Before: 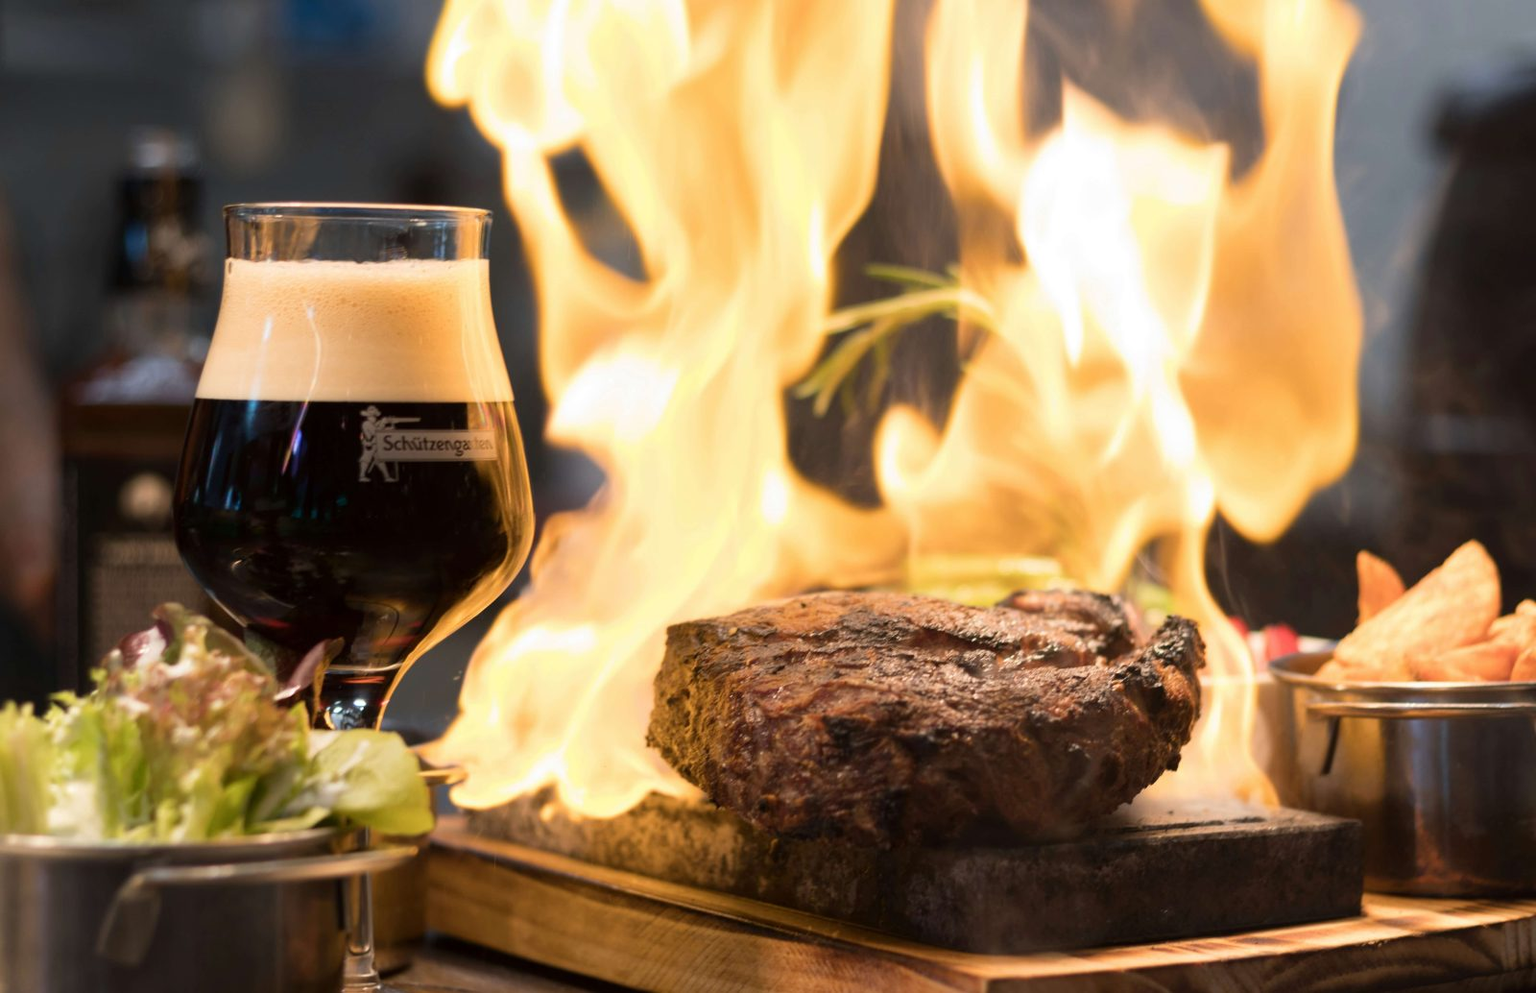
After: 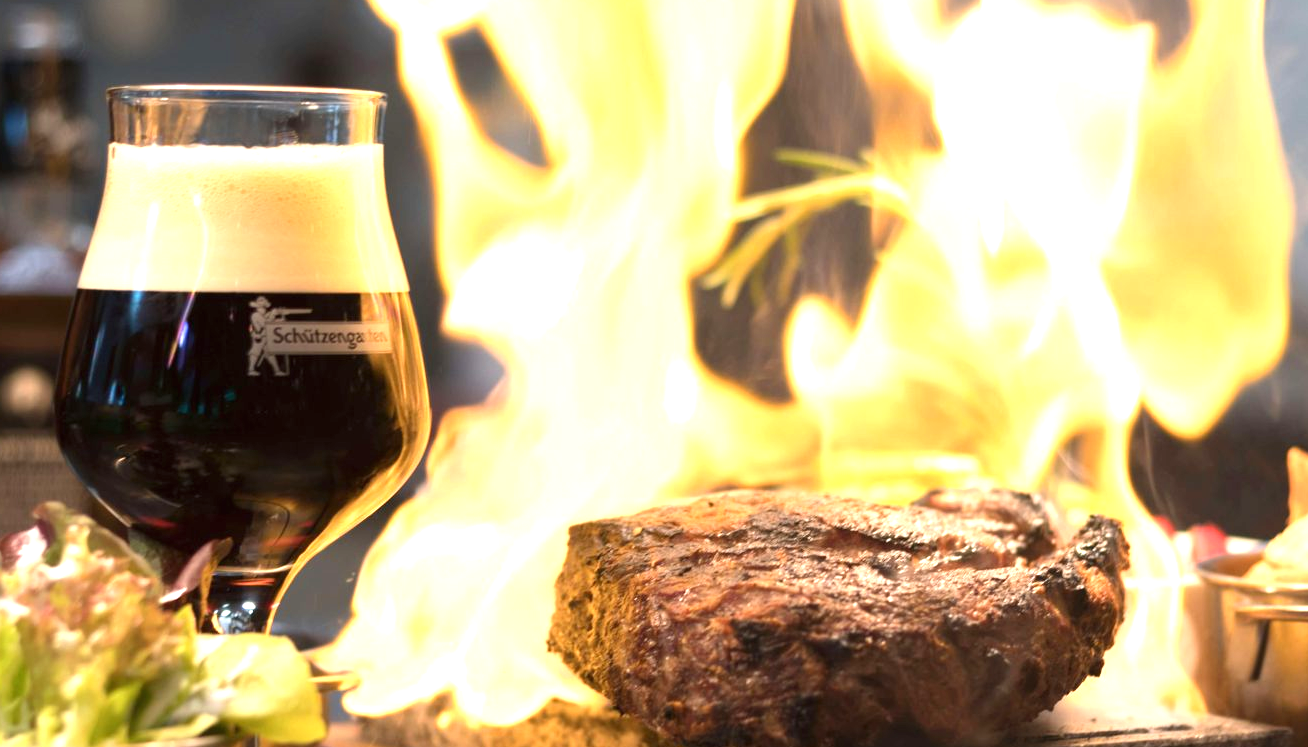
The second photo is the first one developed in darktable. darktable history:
exposure: black level correction 0, exposure 1.001 EV, compensate highlight preservation false
crop: left 7.936%, top 12.25%, right 10.273%, bottom 15.444%
